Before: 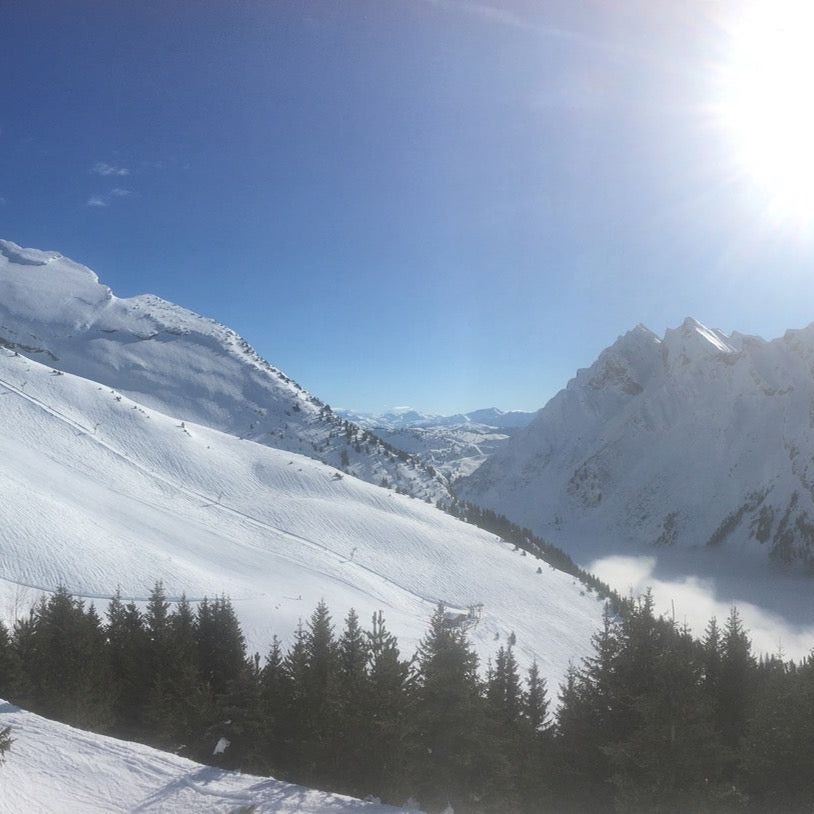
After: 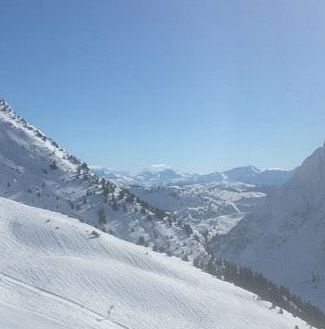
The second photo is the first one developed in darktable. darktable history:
crop: left 29.888%, top 29.784%, right 30.133%, bottom 29.793%
